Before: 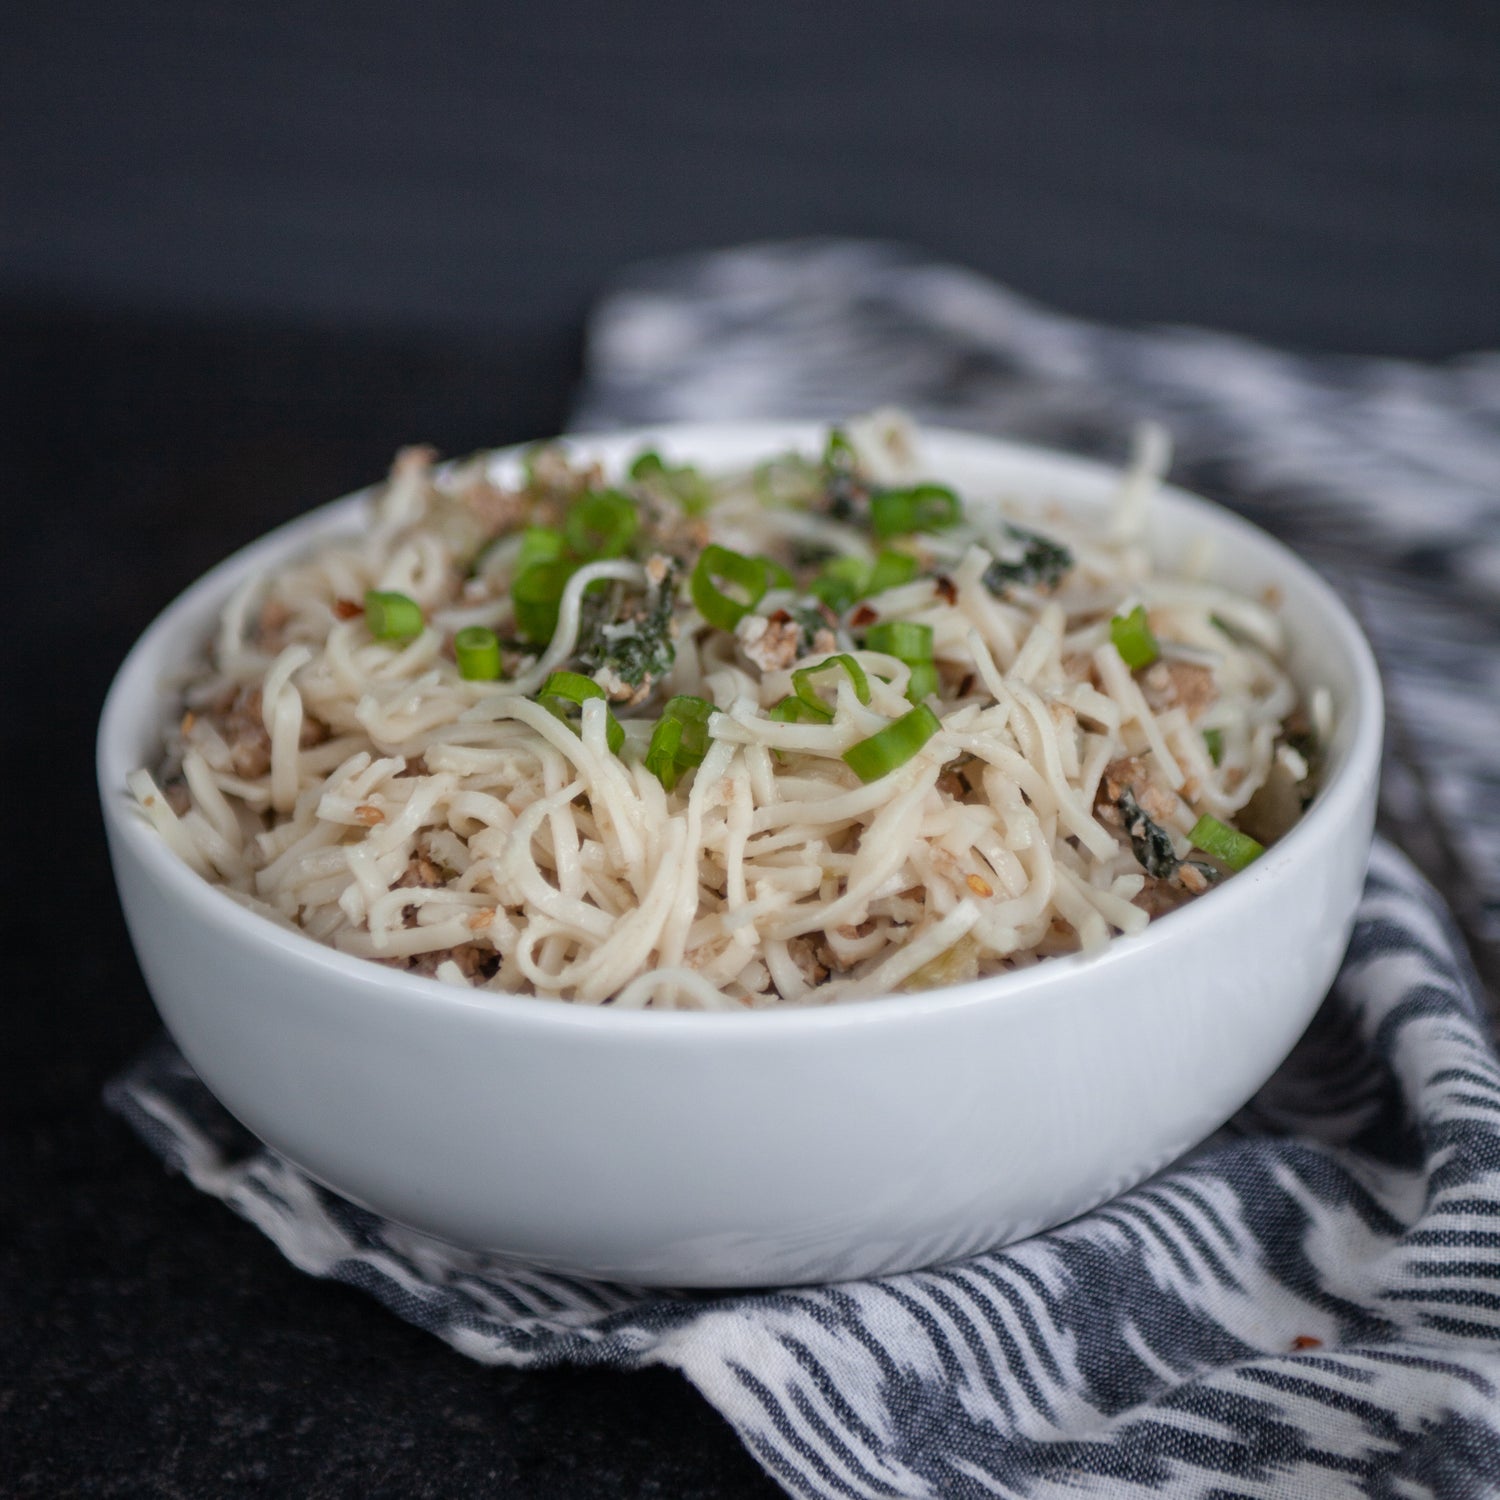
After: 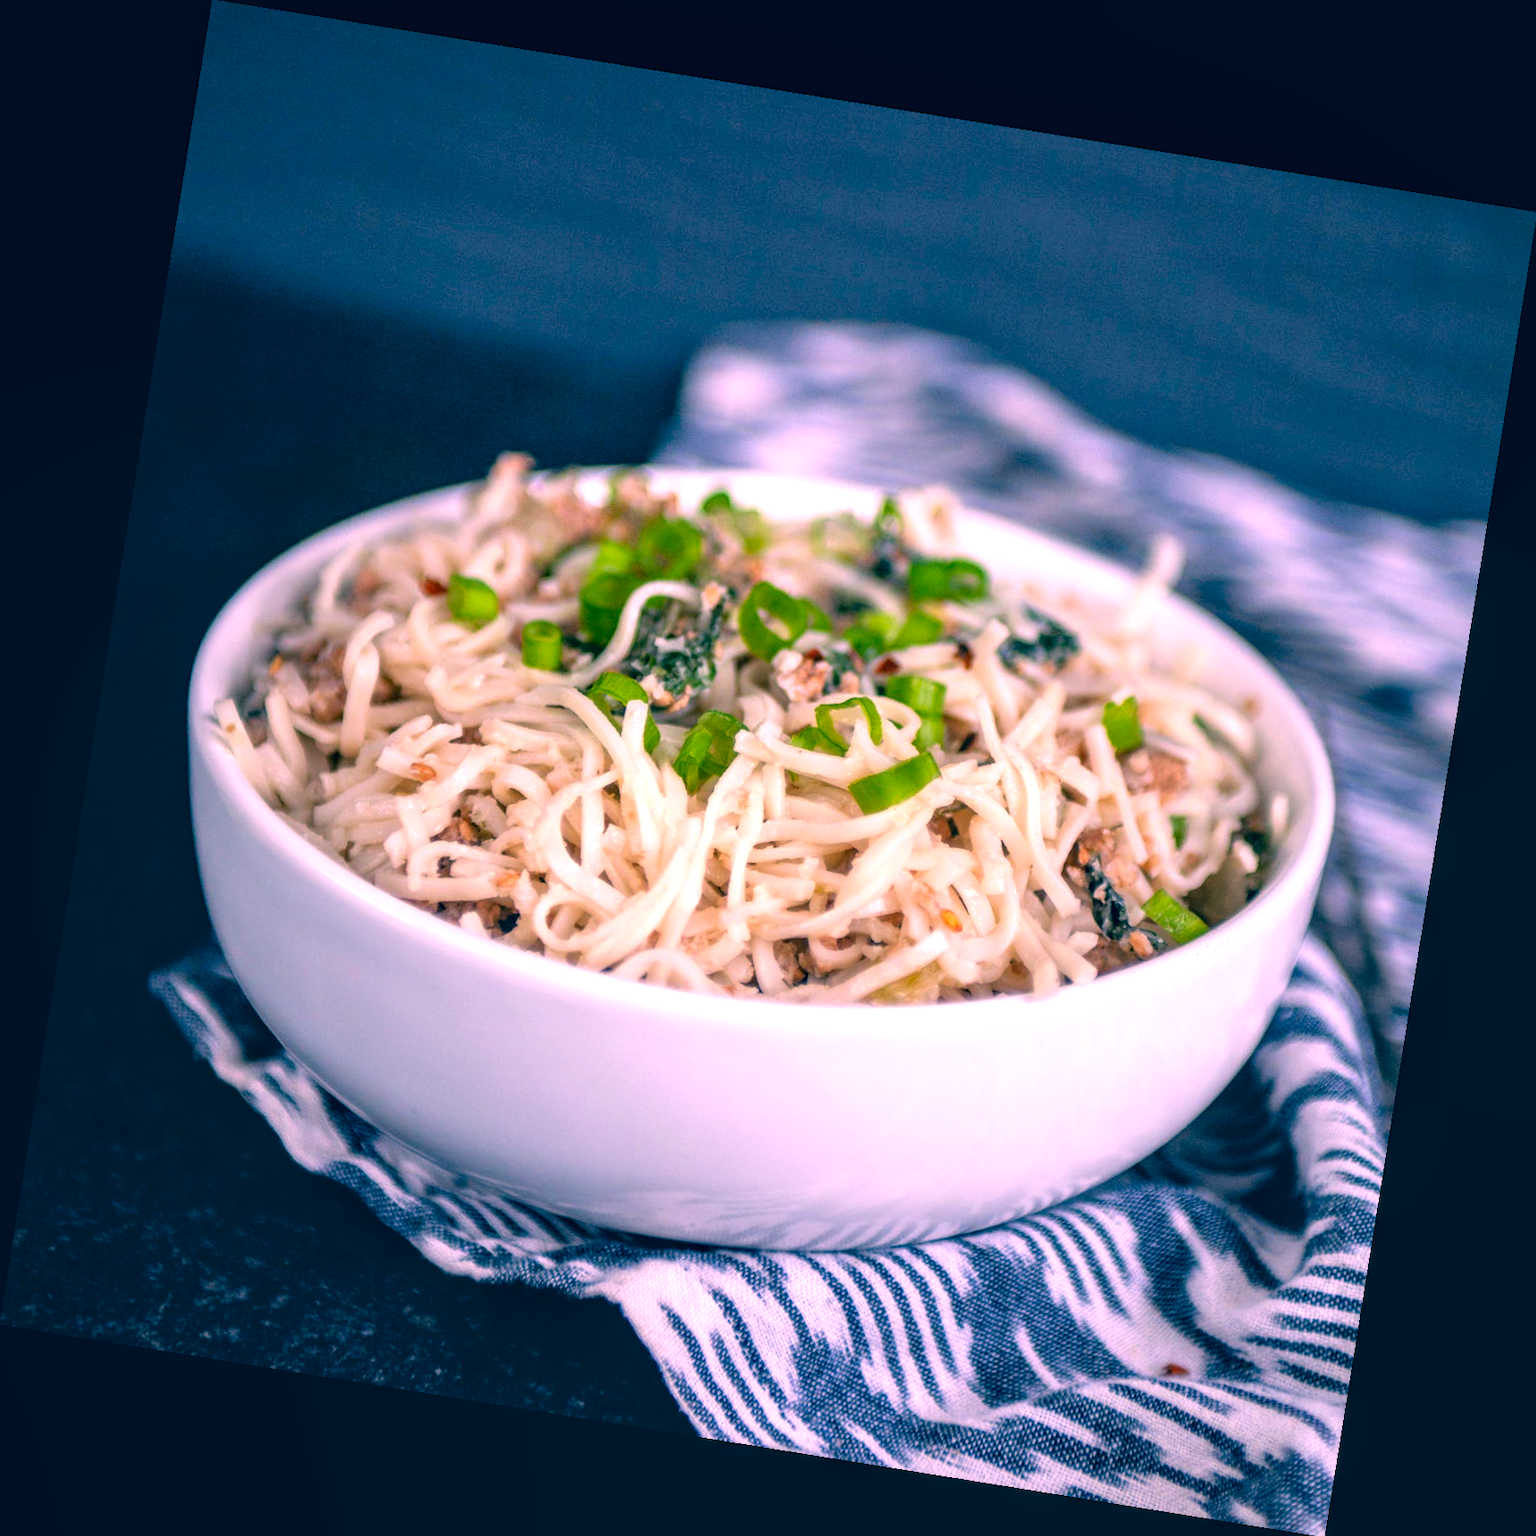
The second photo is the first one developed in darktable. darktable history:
local contrast: on, module defaults
exposure: exposure 0.943 EV, compensate highlight preservation false
rgb curve: curves: ch0 [(0, 0) (0.136, 0.078) (0.262, 0.245) (0.414, 0.42) (1, 1)], compensate middle gray true, preserve colors basic power
rotate and perspective: rotation 9.12°, automatic cropping off
color correction: highlights a* 17.03, highlights b* 0.205, shadows a* -15.38, shadows b* -14.56, saturation 1.5
